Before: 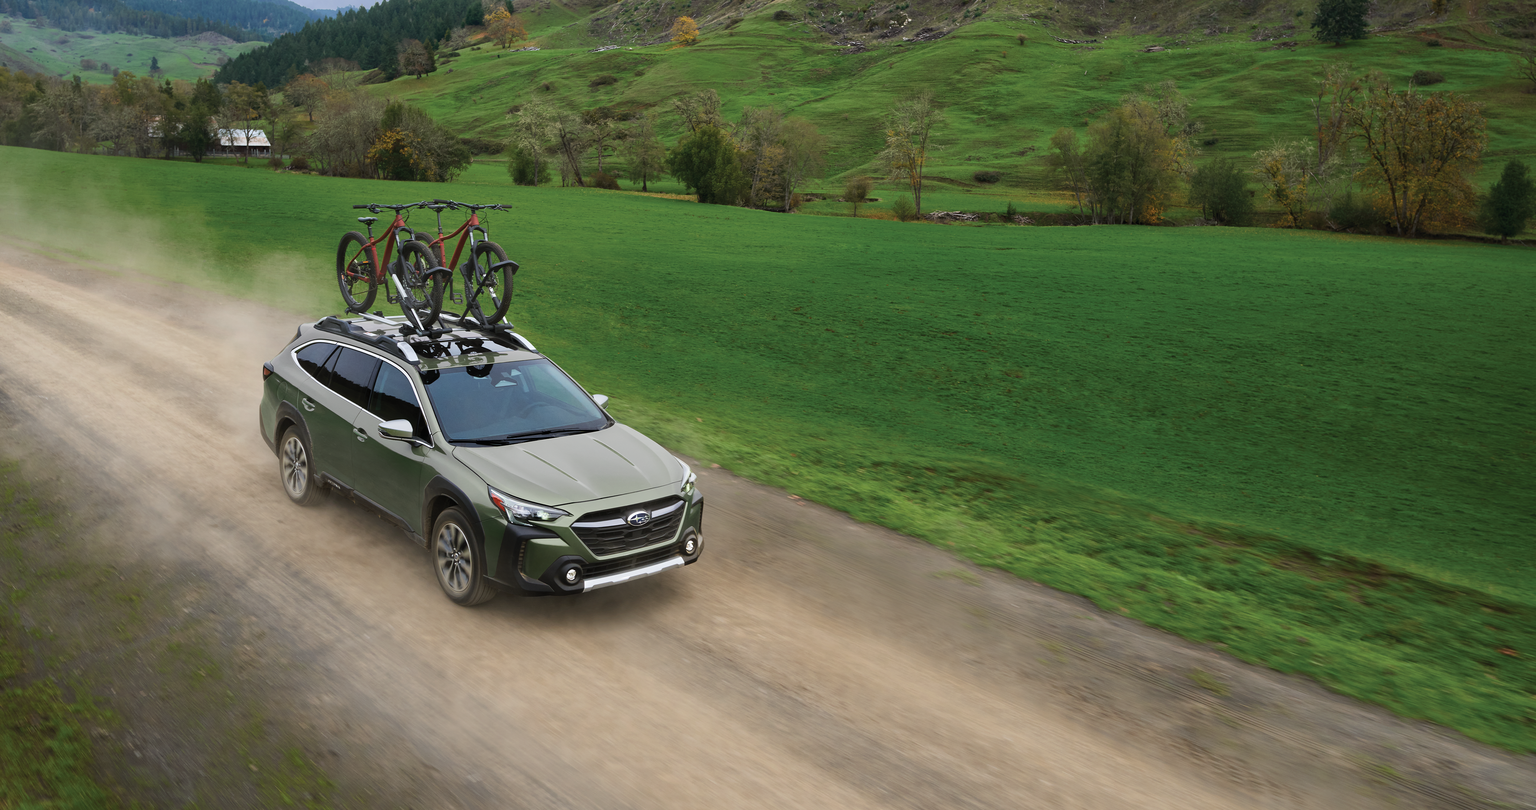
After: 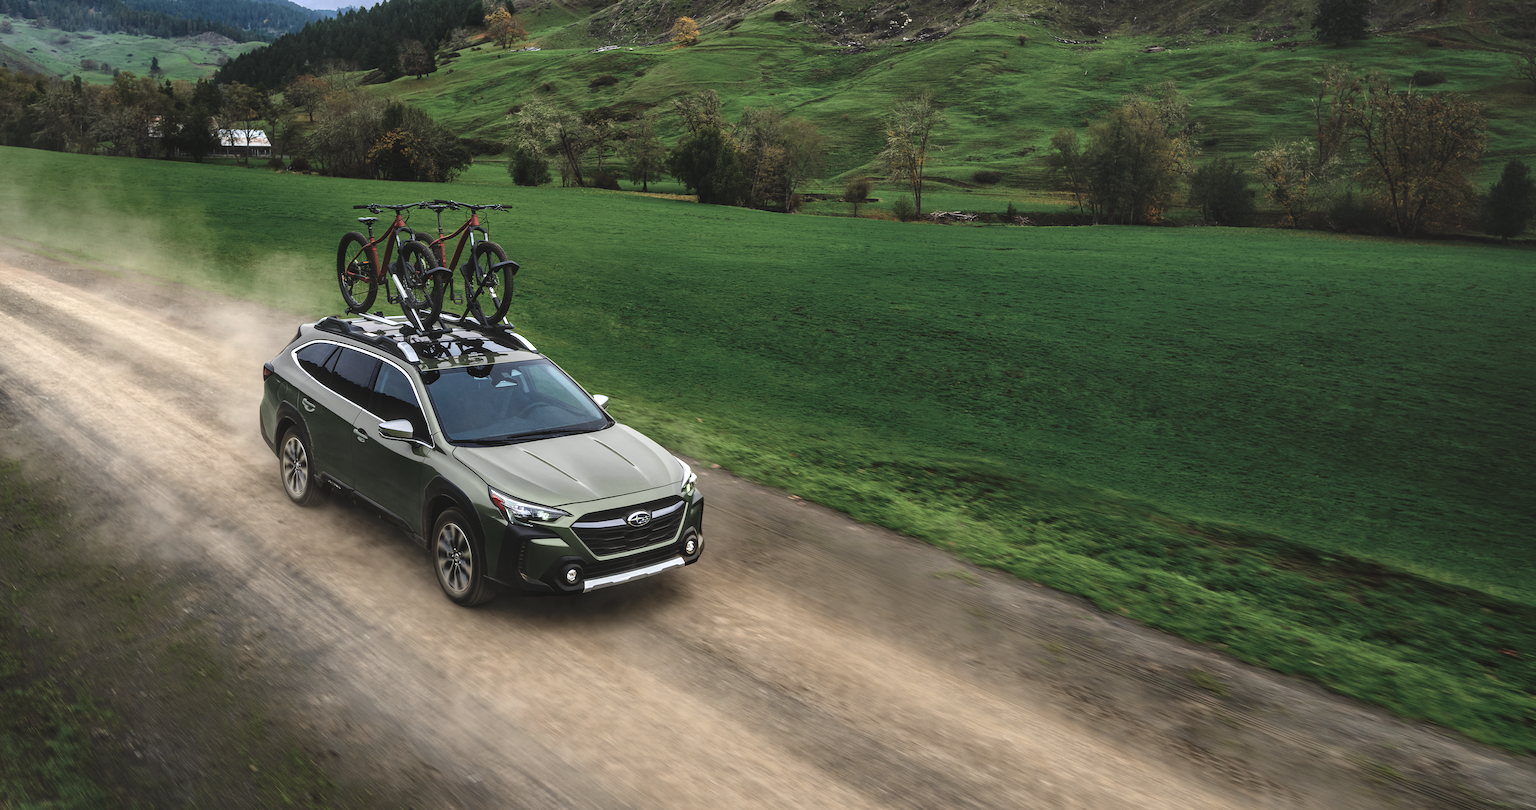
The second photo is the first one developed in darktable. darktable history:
local contrast: highlights 19%, detail 186%
rgb curve: curves: ch0 [(0, 0.186) (0.314, 0.284) (0.775, 0.708) (1, 1)], compensate middle gray true, preserve colors none
